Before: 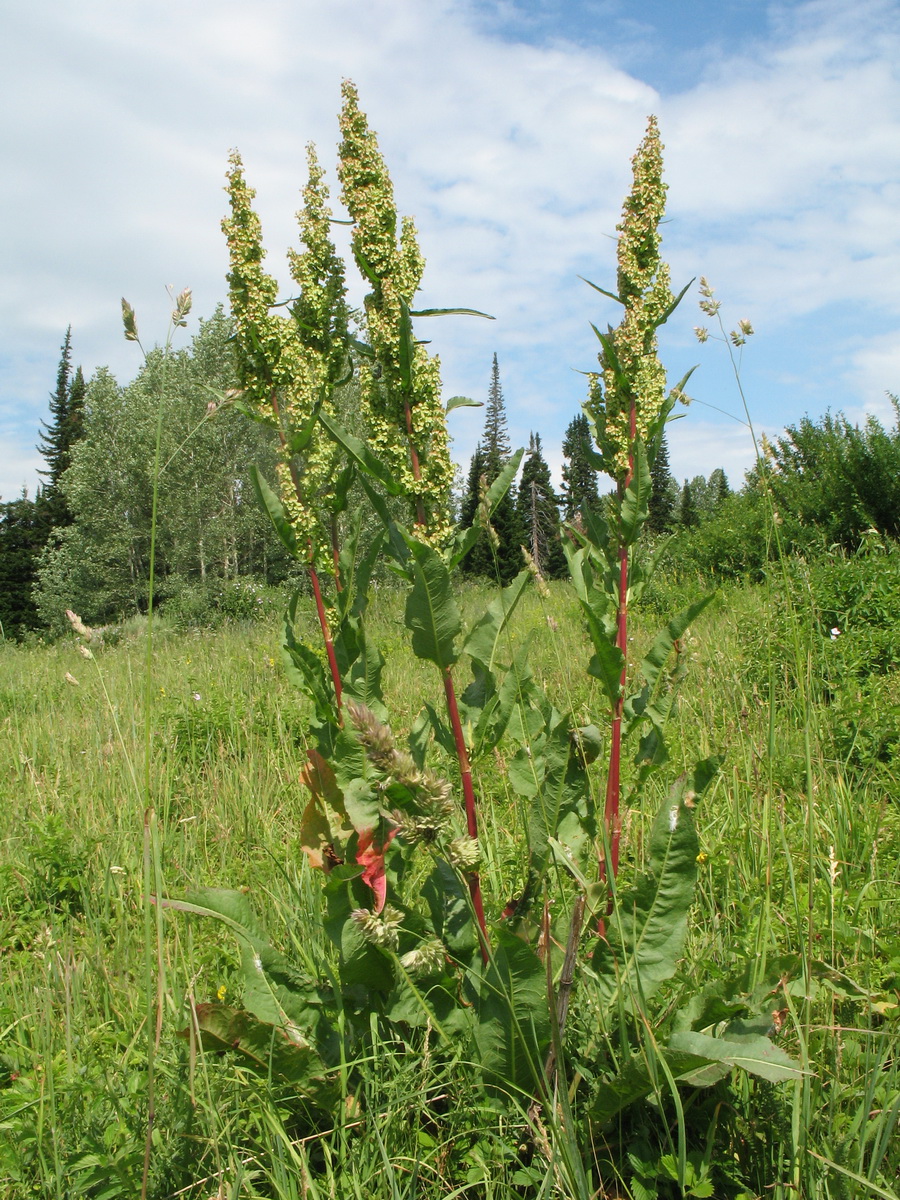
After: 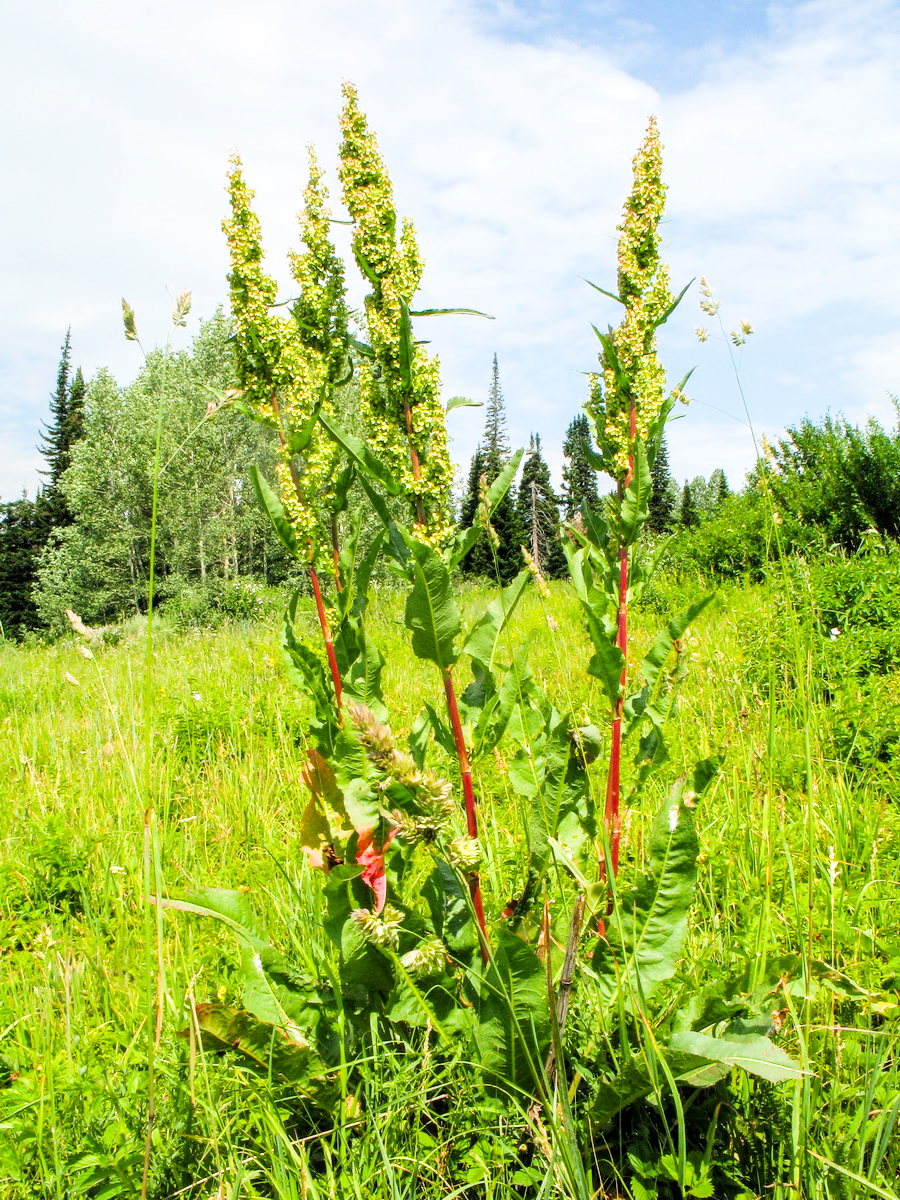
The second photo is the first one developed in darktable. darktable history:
local contrast: on, module defaults
color balance rgb: perceptual saturation grading › global saturation 30%, global vibrance 10%
exposure: black level correction 0, exposure 1.2 EV, compensate exposure bias true, compensate highlight preservation false
filmic rgb: black relative exposure -5 EV, hardness 2.88, contrast 1.4, highlights saturation mix -30%, contrast in shadows safe
